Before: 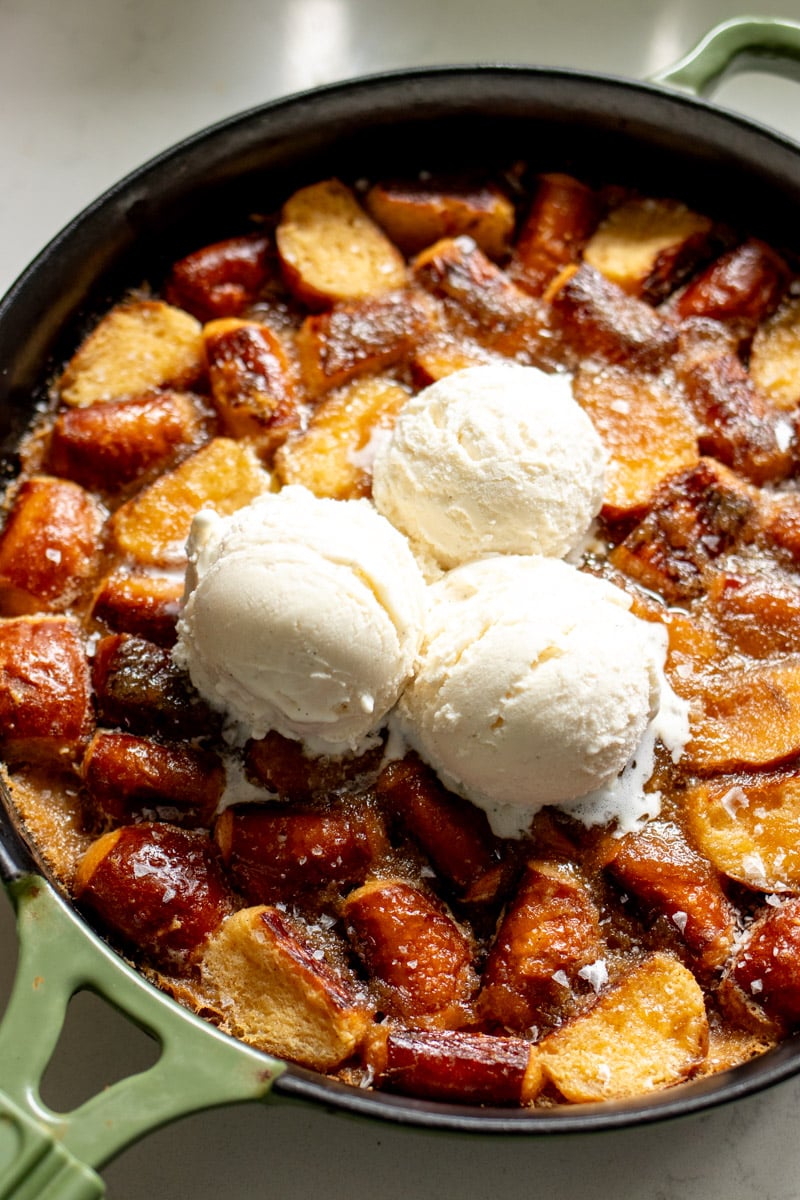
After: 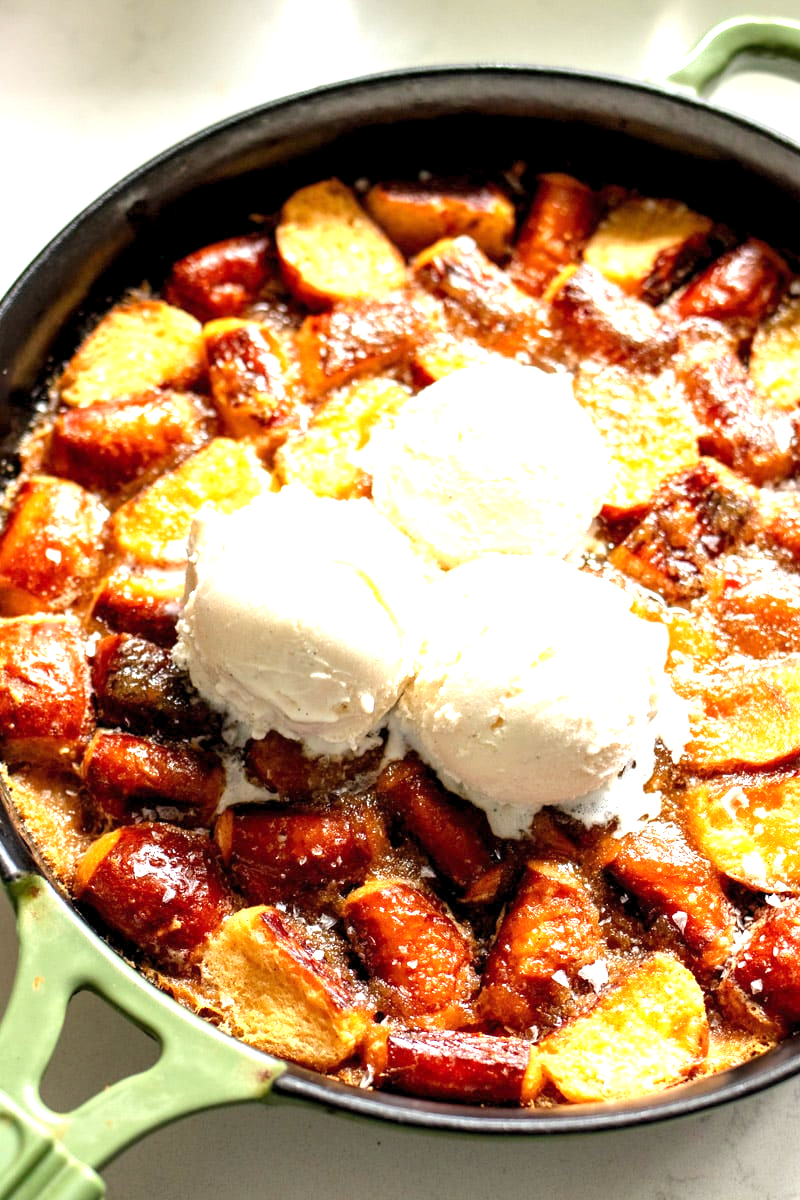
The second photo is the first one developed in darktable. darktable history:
exposure: black level correction 0, exposure 1.285 EV, compensate highlight preservation false
levels: levels [0.018, 0.493, 1]
